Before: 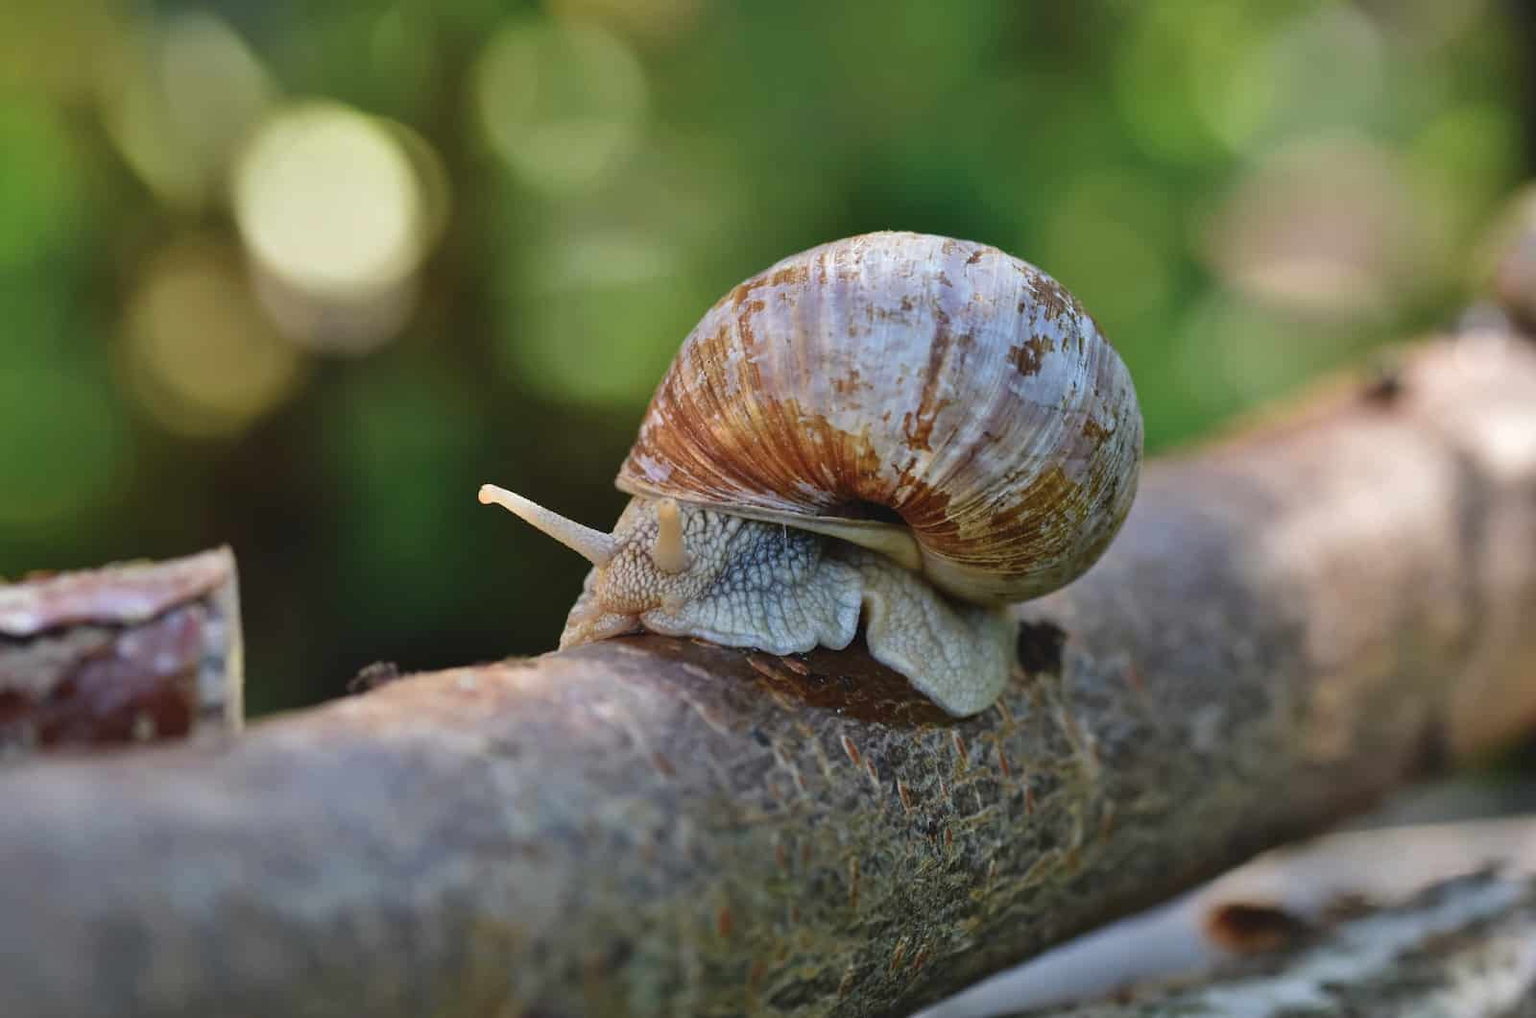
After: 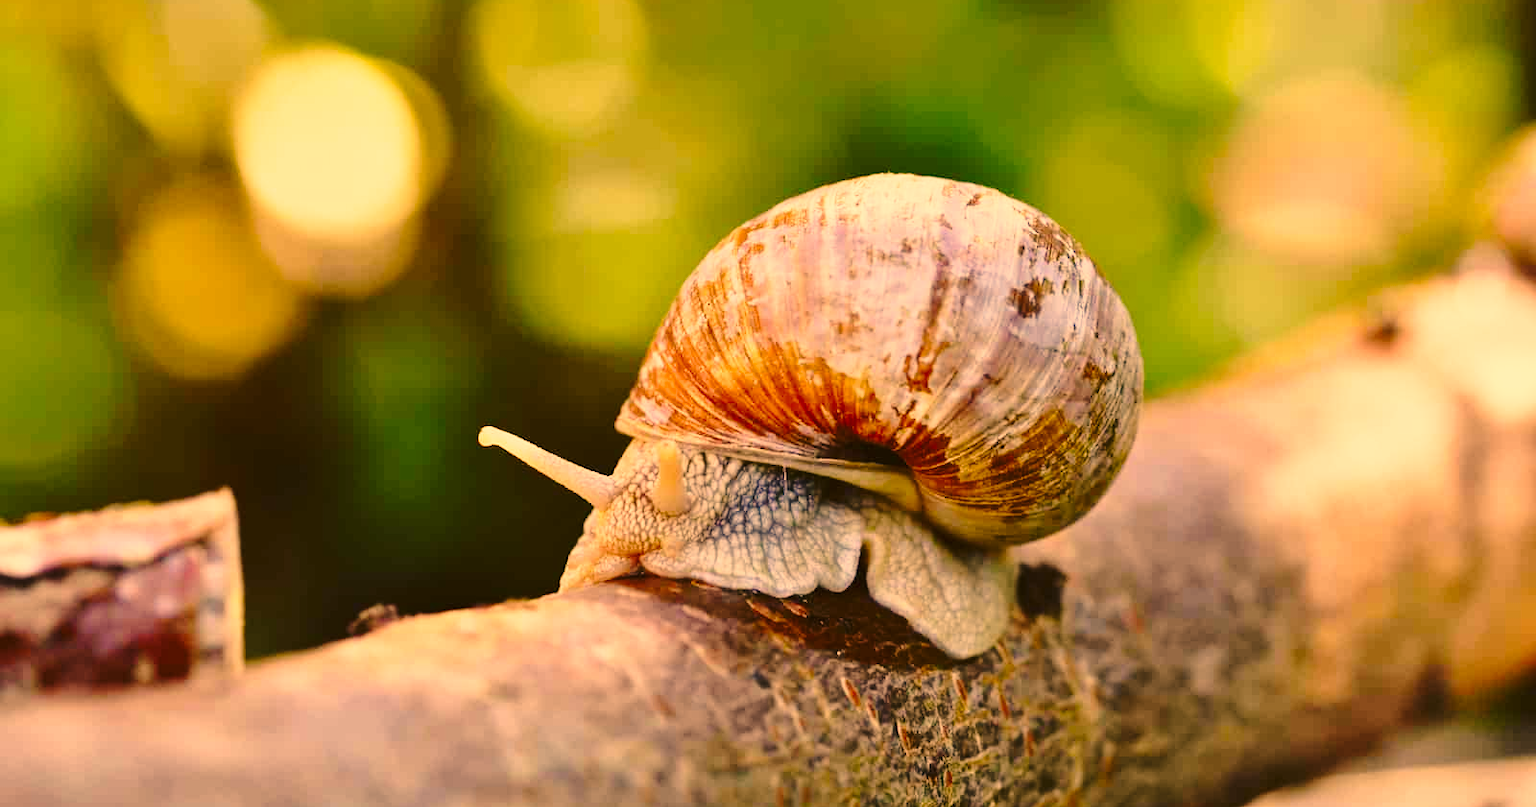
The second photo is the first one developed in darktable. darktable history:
color correction: highlights a* 17.94, highlights b* 35.39, shadows a* 1.48, shadows b* 6.42, saturation 1.01
crop and rotate: top 5.667%, bottom 14.937%
base curve: curves: ch0 [(0, 0) (0.036, 0.037) (0.121, 0.228) (0.46, 0.76) (0.859, 0.983) (1, 1)], preserve colors none
white balance: red 1.127, blue 0.943
